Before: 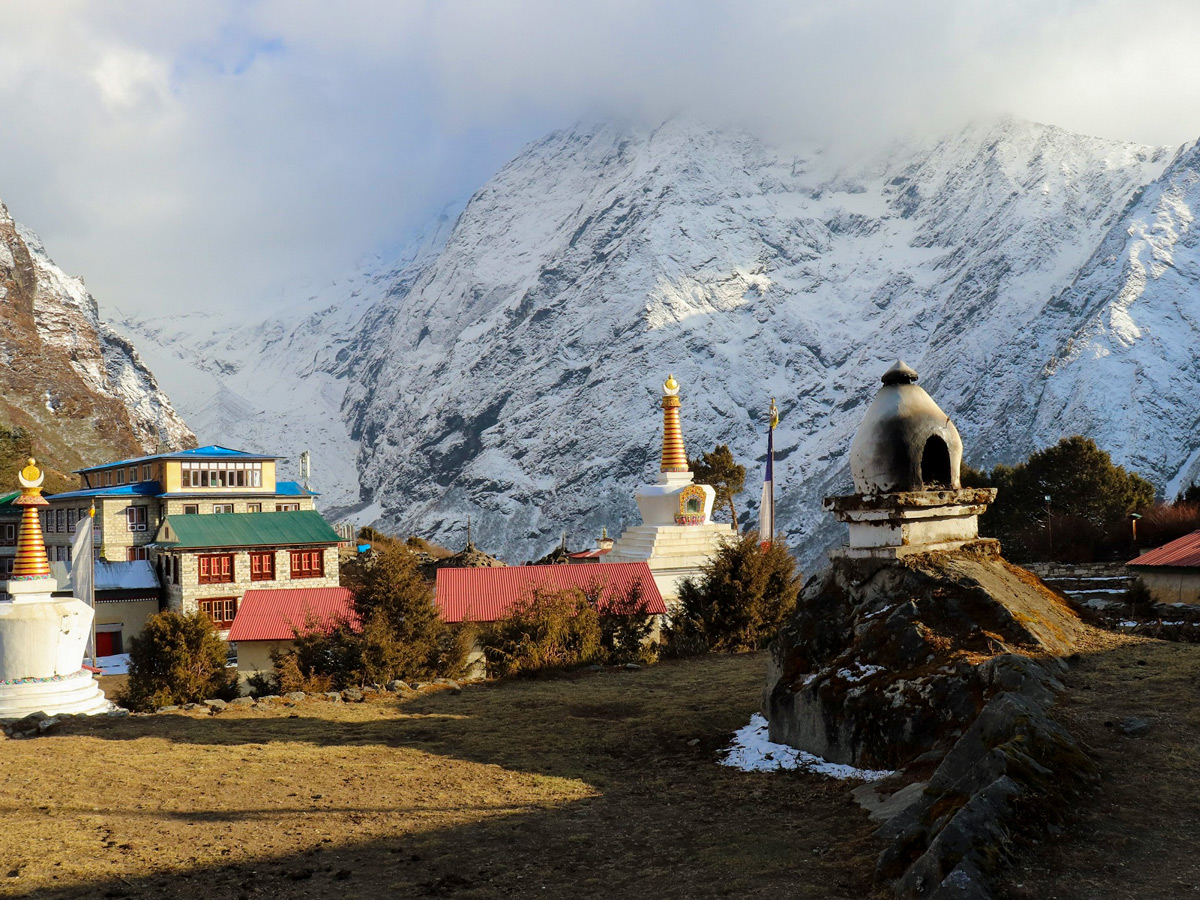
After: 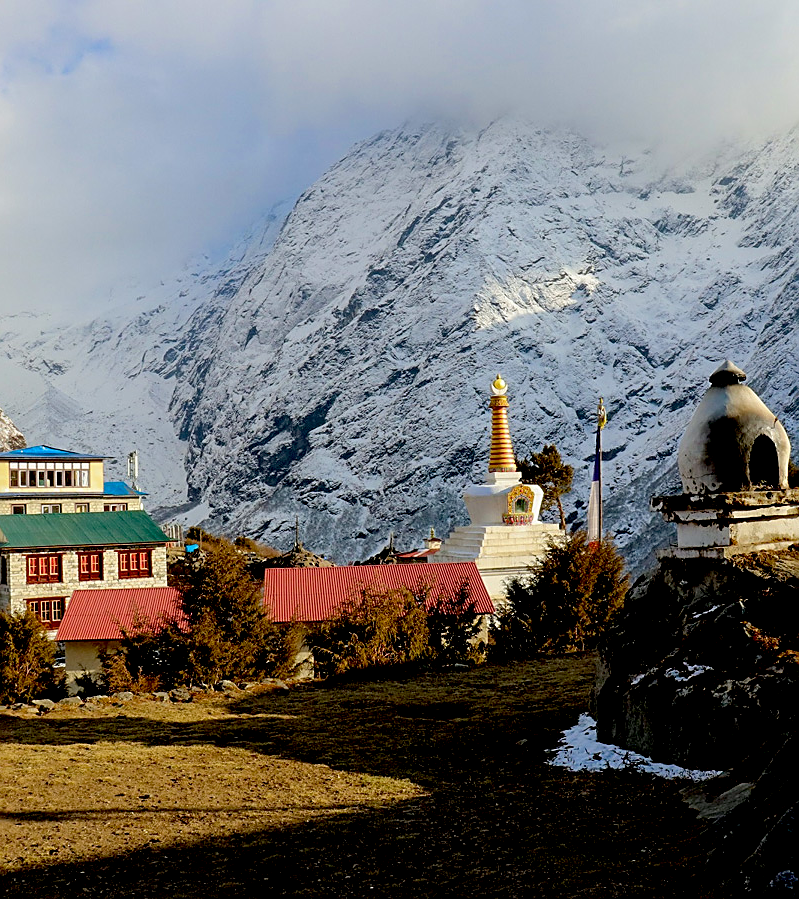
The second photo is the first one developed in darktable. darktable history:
exposure: black level correction 0.029, exposure -0.079 EV, compensate highlight preservation false
sharpen: on, module defaults
crop and rotate: left 14.403%, right 18.98%
